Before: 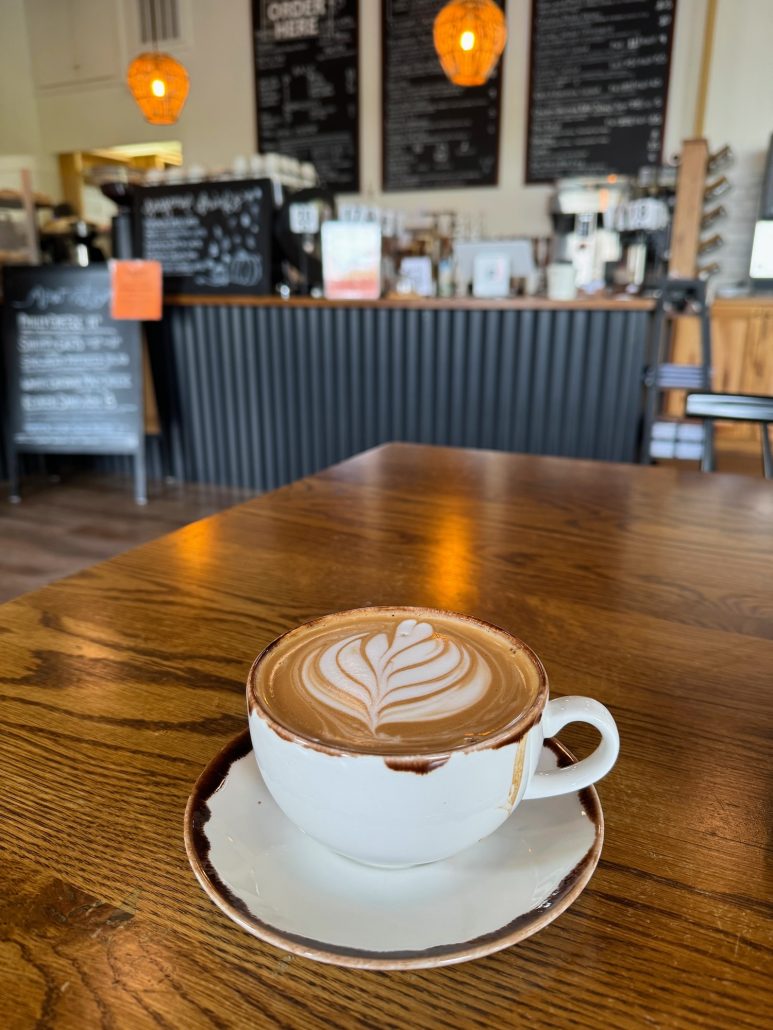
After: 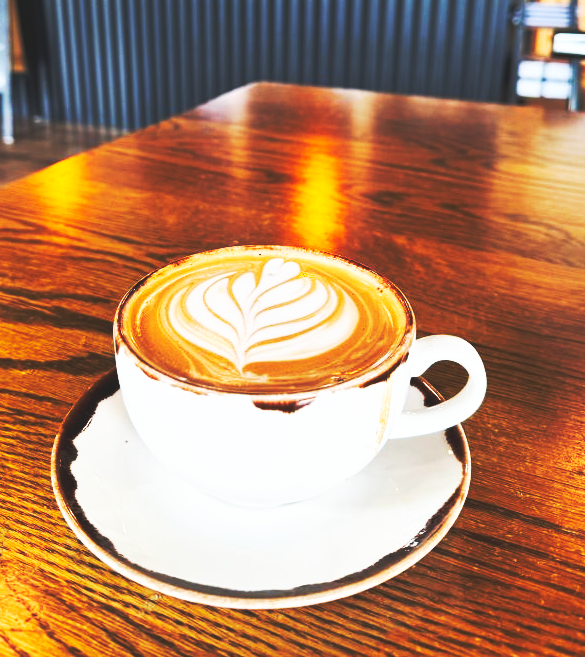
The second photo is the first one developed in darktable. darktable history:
crop and rotate: left 17.299%, top 35.115%, right 7.015%, bottom 1.024%
base curve: curves: ch0 [(0, 0.015) (0.085, 0.116) (0.134, 0.298) (0.19, 0.545) (0.296, 0.764) (0.599, 0.982) (1, 1)], preserve colors none
